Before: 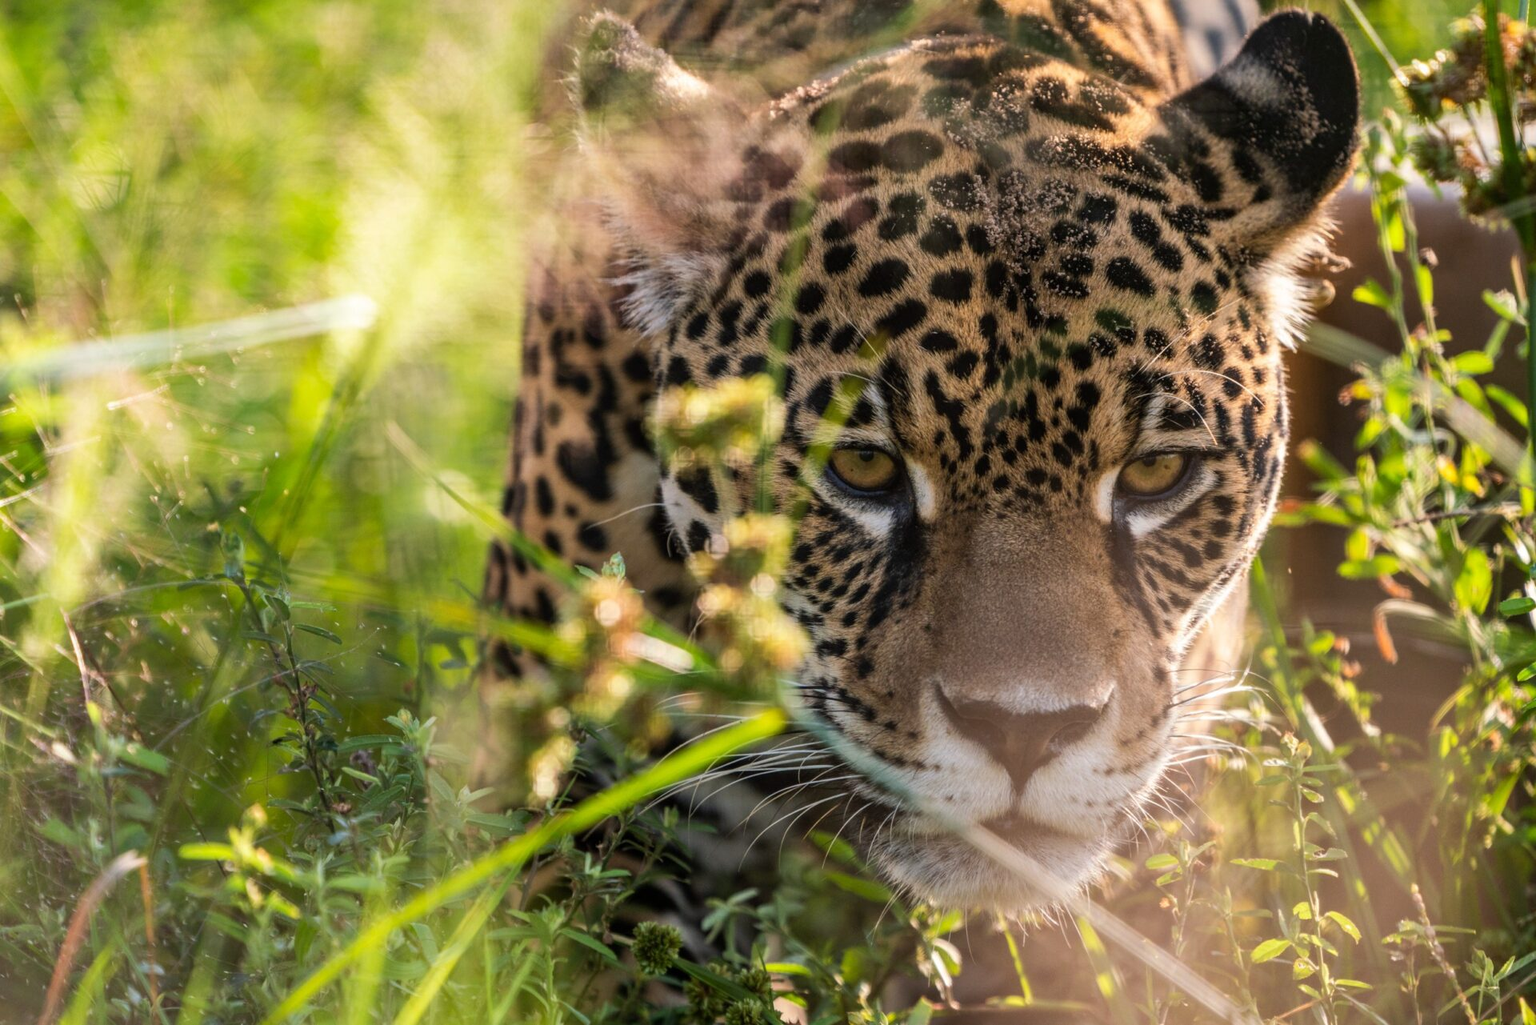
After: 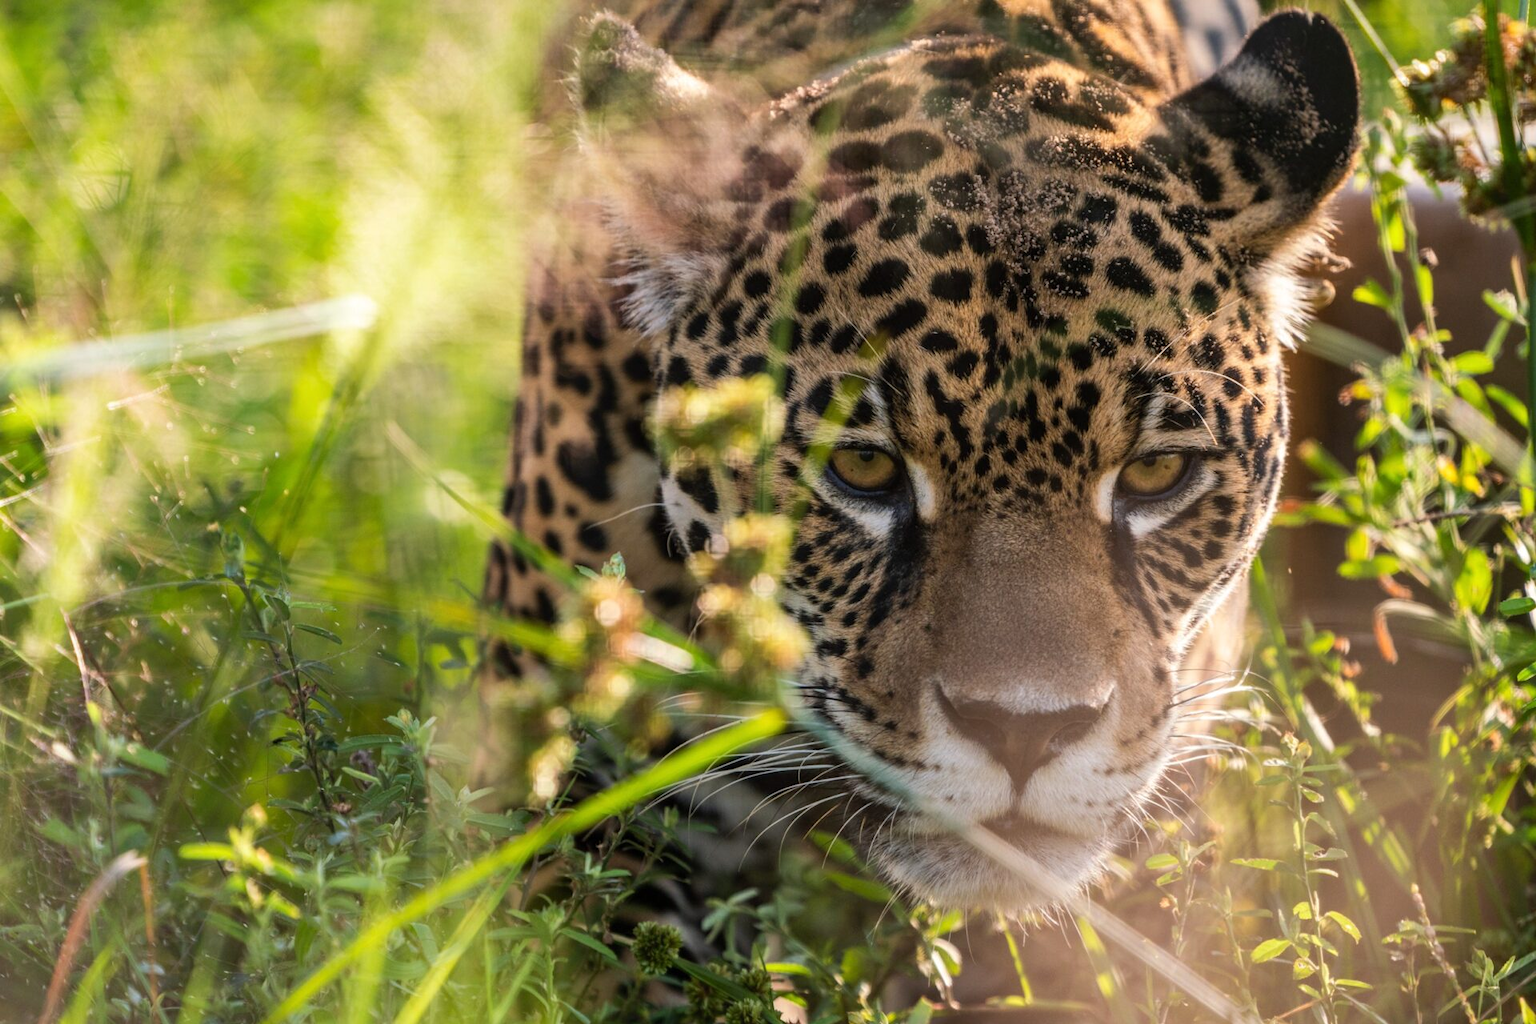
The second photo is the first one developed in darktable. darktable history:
shadows and highlights: shadows 61.88, white point adjustment 0.353, highlights -33.53, compress 83.92%, shadows color adjustment 99.15%, highlights color adjustment 0.3%
